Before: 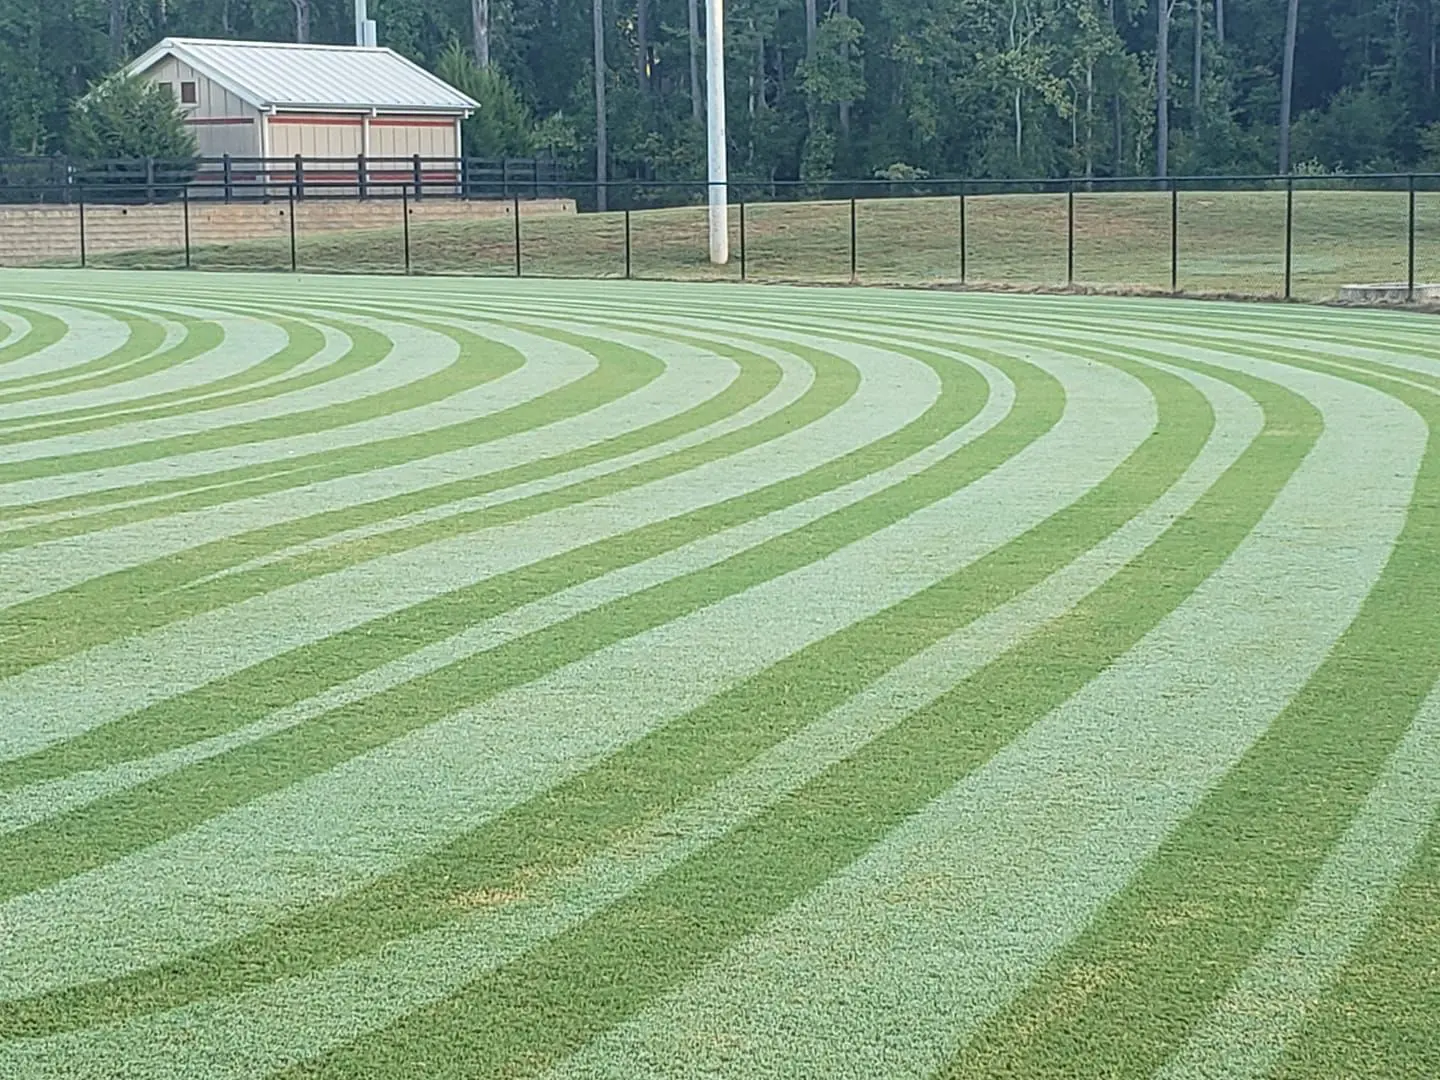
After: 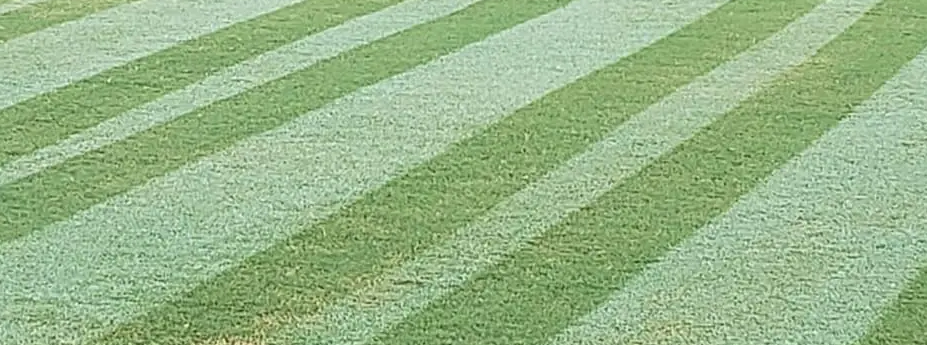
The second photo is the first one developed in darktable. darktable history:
crop: left 18.091%, top 51.13%, right 17.525%, bottom 16.85%
bloom: size 9%, threshold 100%, strength 7%
